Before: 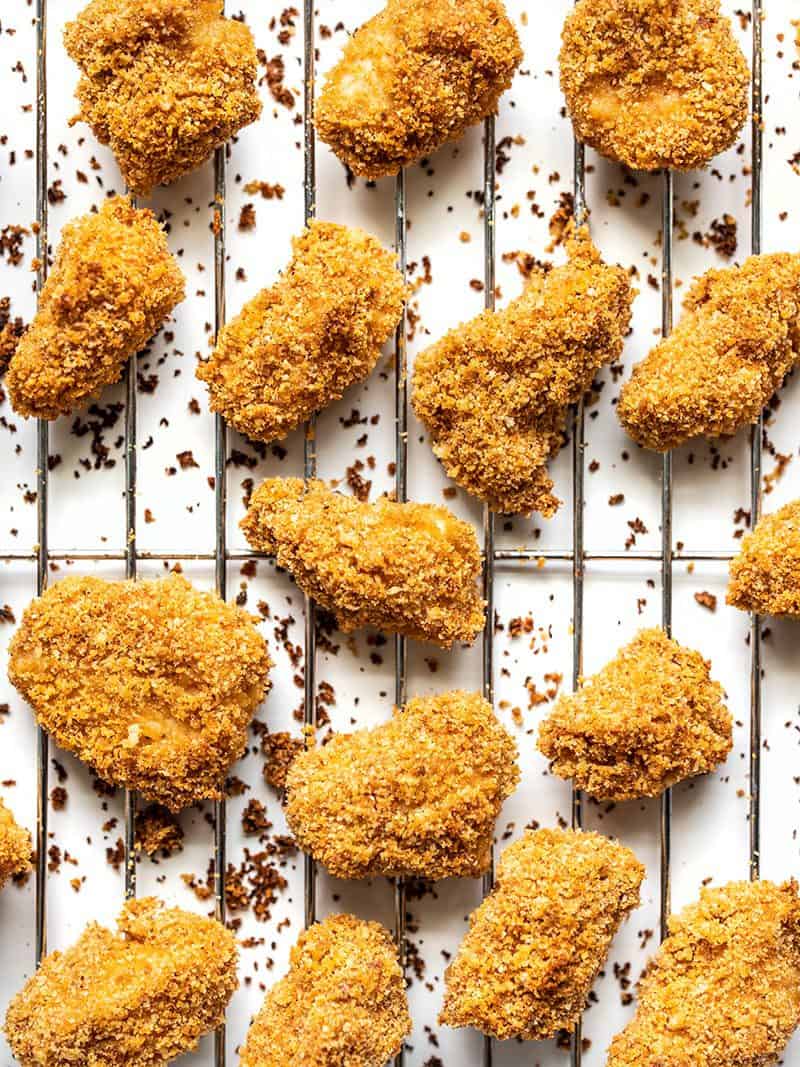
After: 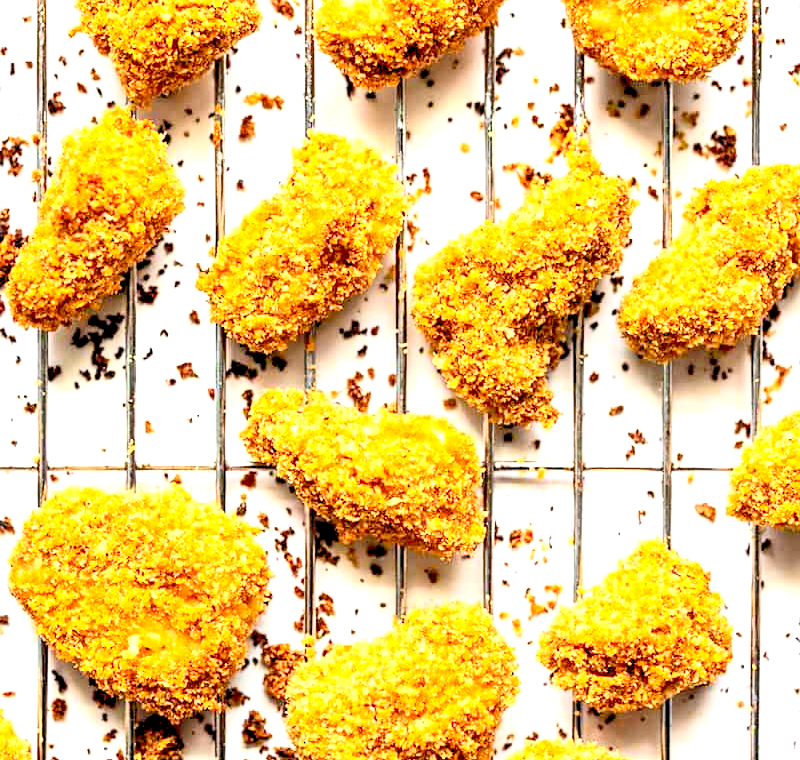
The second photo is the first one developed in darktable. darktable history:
exposure: black level correction 0.008, exposure 0.977 EV, compensate exposure bias true, compensate highlight preservation false
crop and rotate: top 8.417%, bottom 20.299%
contrast brightness saturation: contrast 0.2, brightness 0.156, saturation 0.222
levels: mode automatic, levels [0, 0.492, 0.984]
